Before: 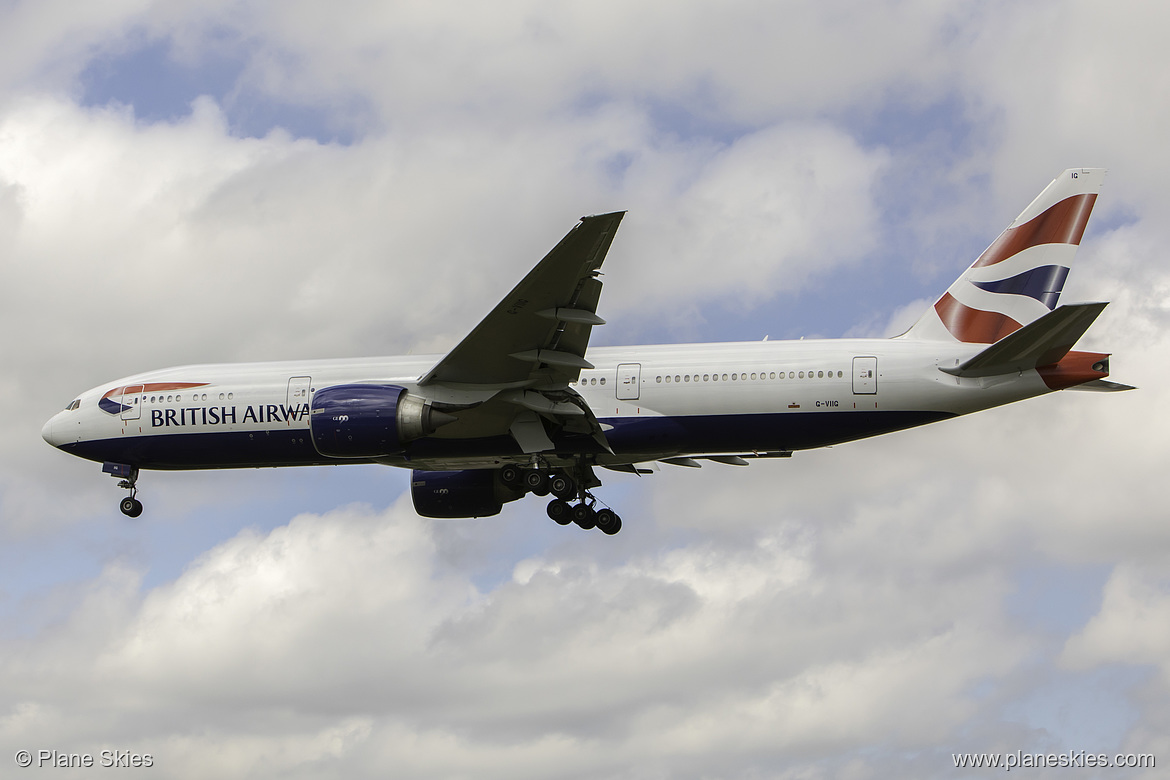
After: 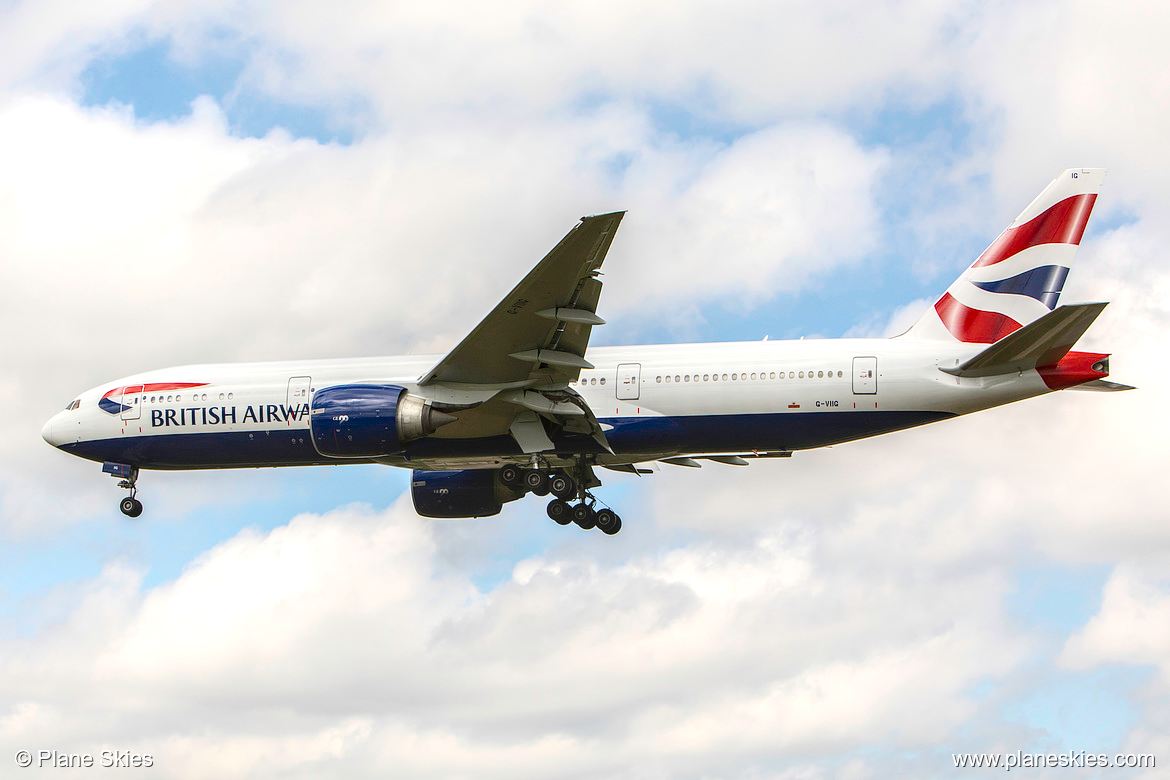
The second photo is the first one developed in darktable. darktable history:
contrast brightness saturation: contrast 0.147, brightness 0.043
local contrast: on, module defaults
color balance rgb: perceptual saturation grading › global saturation 1.491%, perceptual saturation grading › highlights -1.66%, perceptual saturation grading › mid-tones 4.64%, perceptual saturation grading › shadows 7.772%, perceptual brilliance grading › global brilliance 18.123%, saturation formula JzAzBz (2021)
